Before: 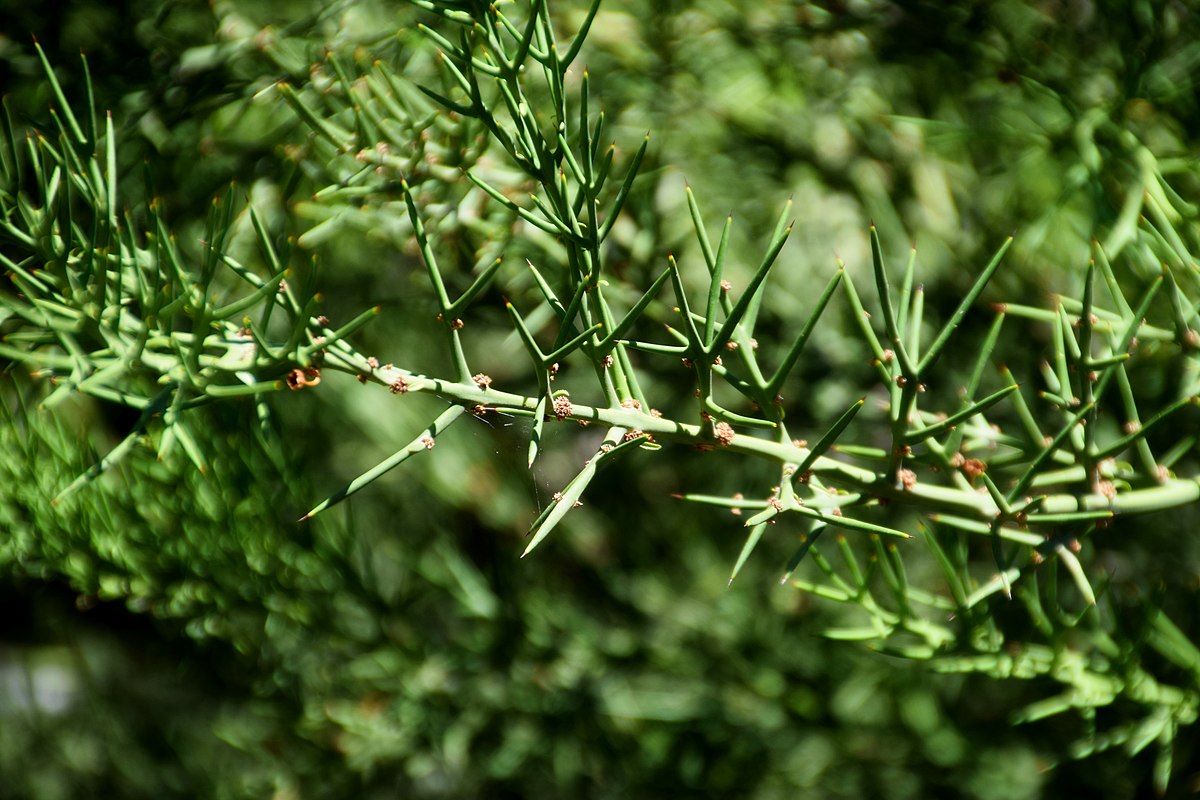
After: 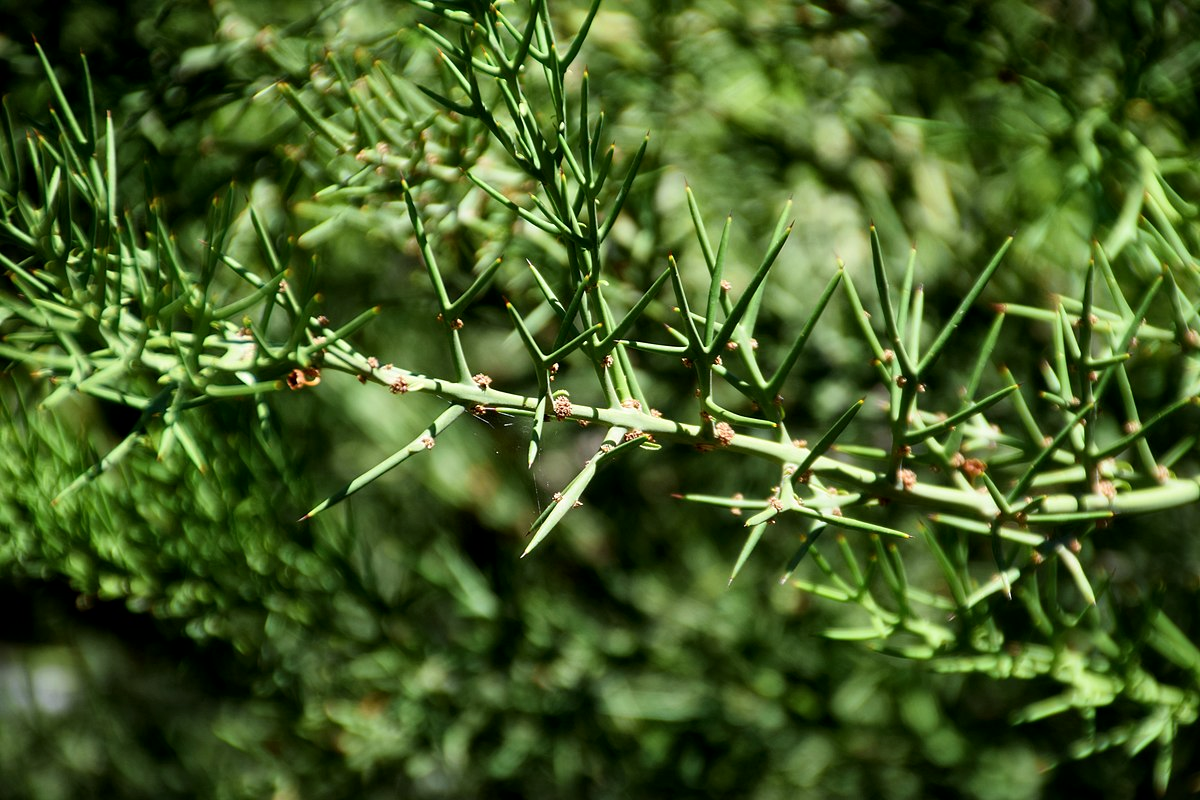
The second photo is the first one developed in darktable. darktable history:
local contrast: mode bilateral grid, contrast 20, coarseness 49, detail 119%, midtone range 0.2
